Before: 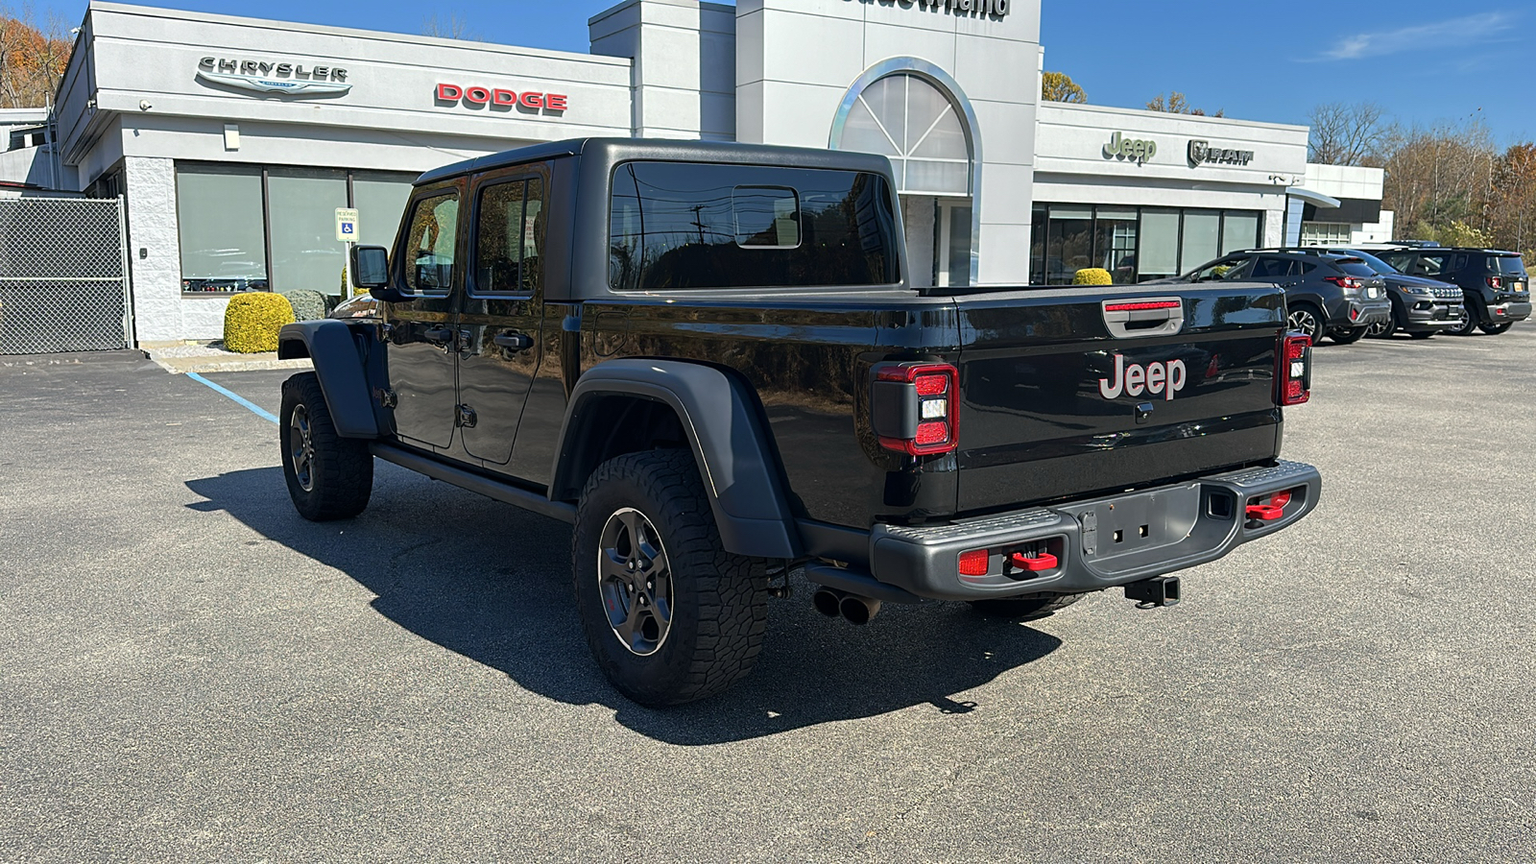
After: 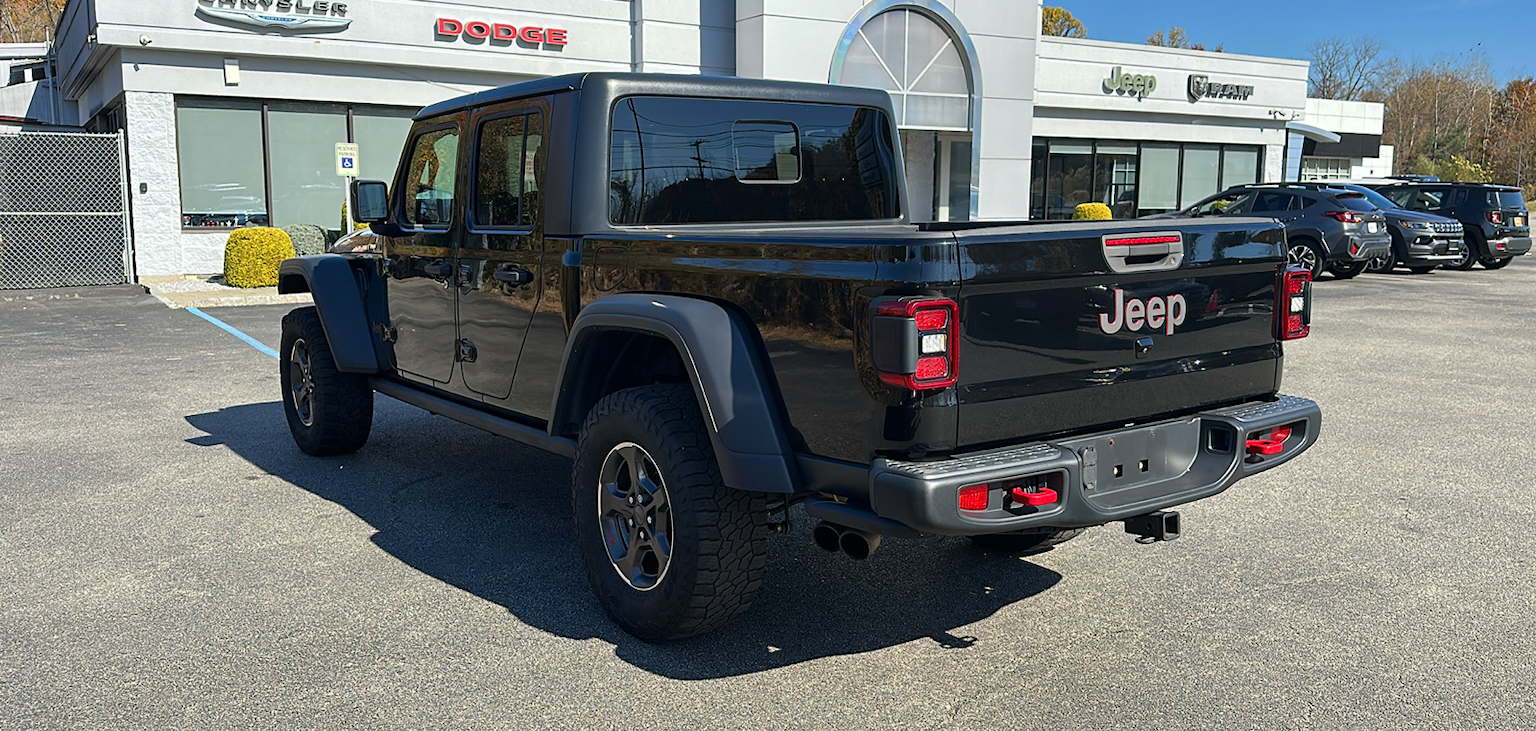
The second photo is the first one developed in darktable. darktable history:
contrast brightness saturation: contrast 0.041, saturation 0.074
crop: top 7.605%, bottom 7.639%
